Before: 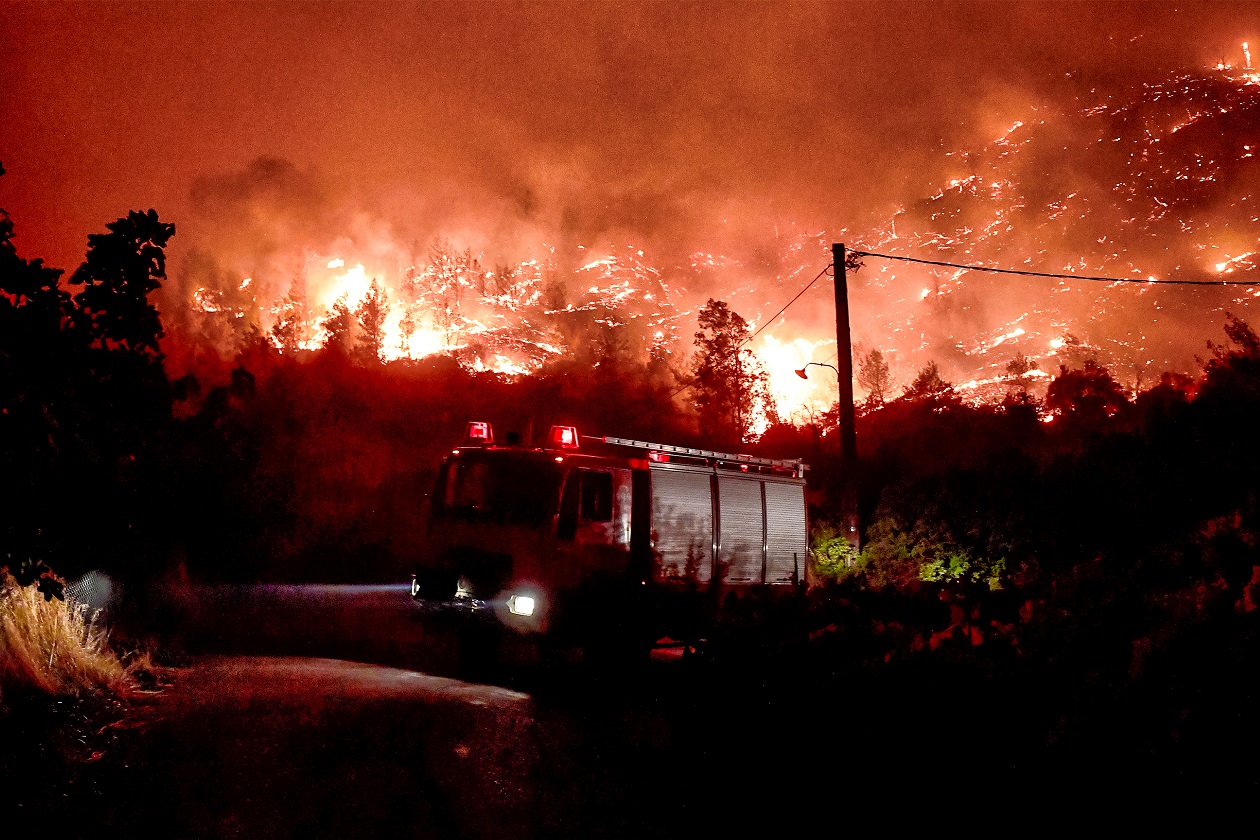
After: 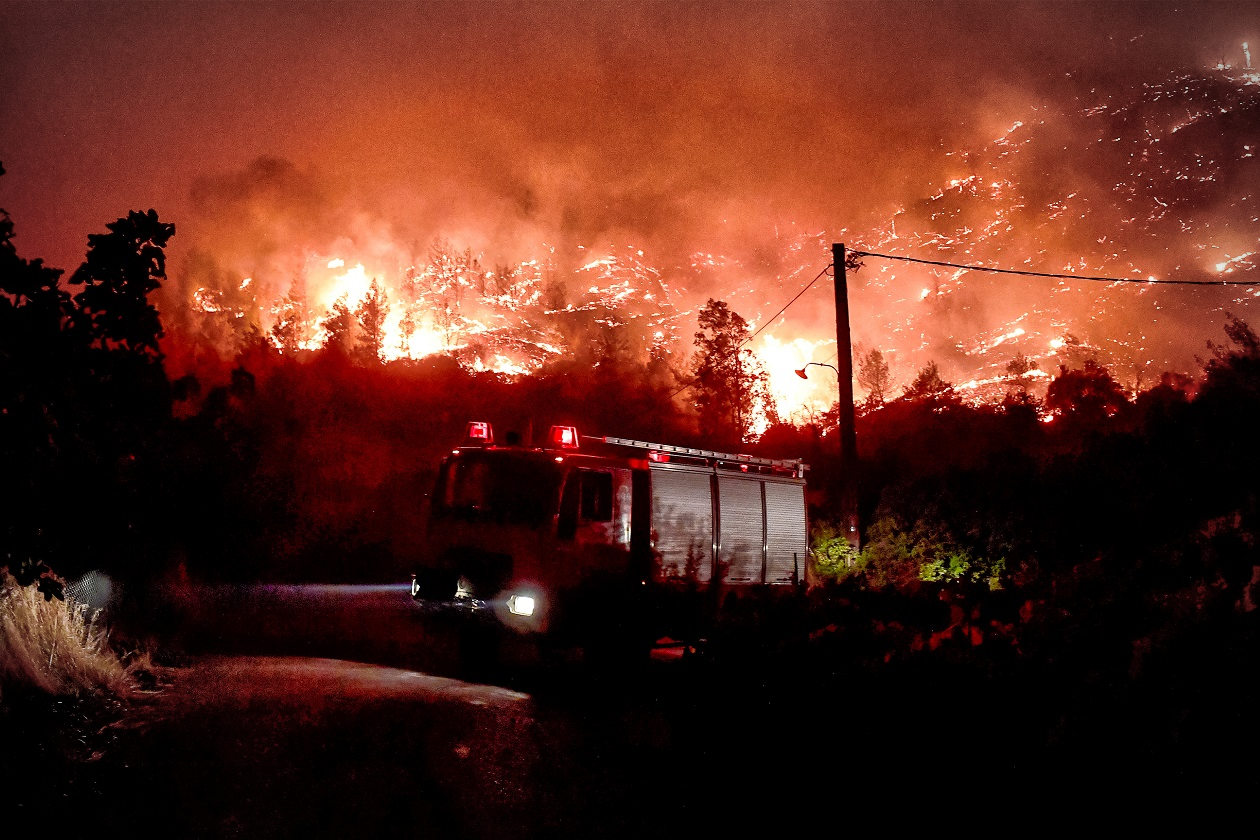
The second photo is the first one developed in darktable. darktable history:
vignetting: brightness -0.511, saturation -0.52, automatic ratio true, unbound false
